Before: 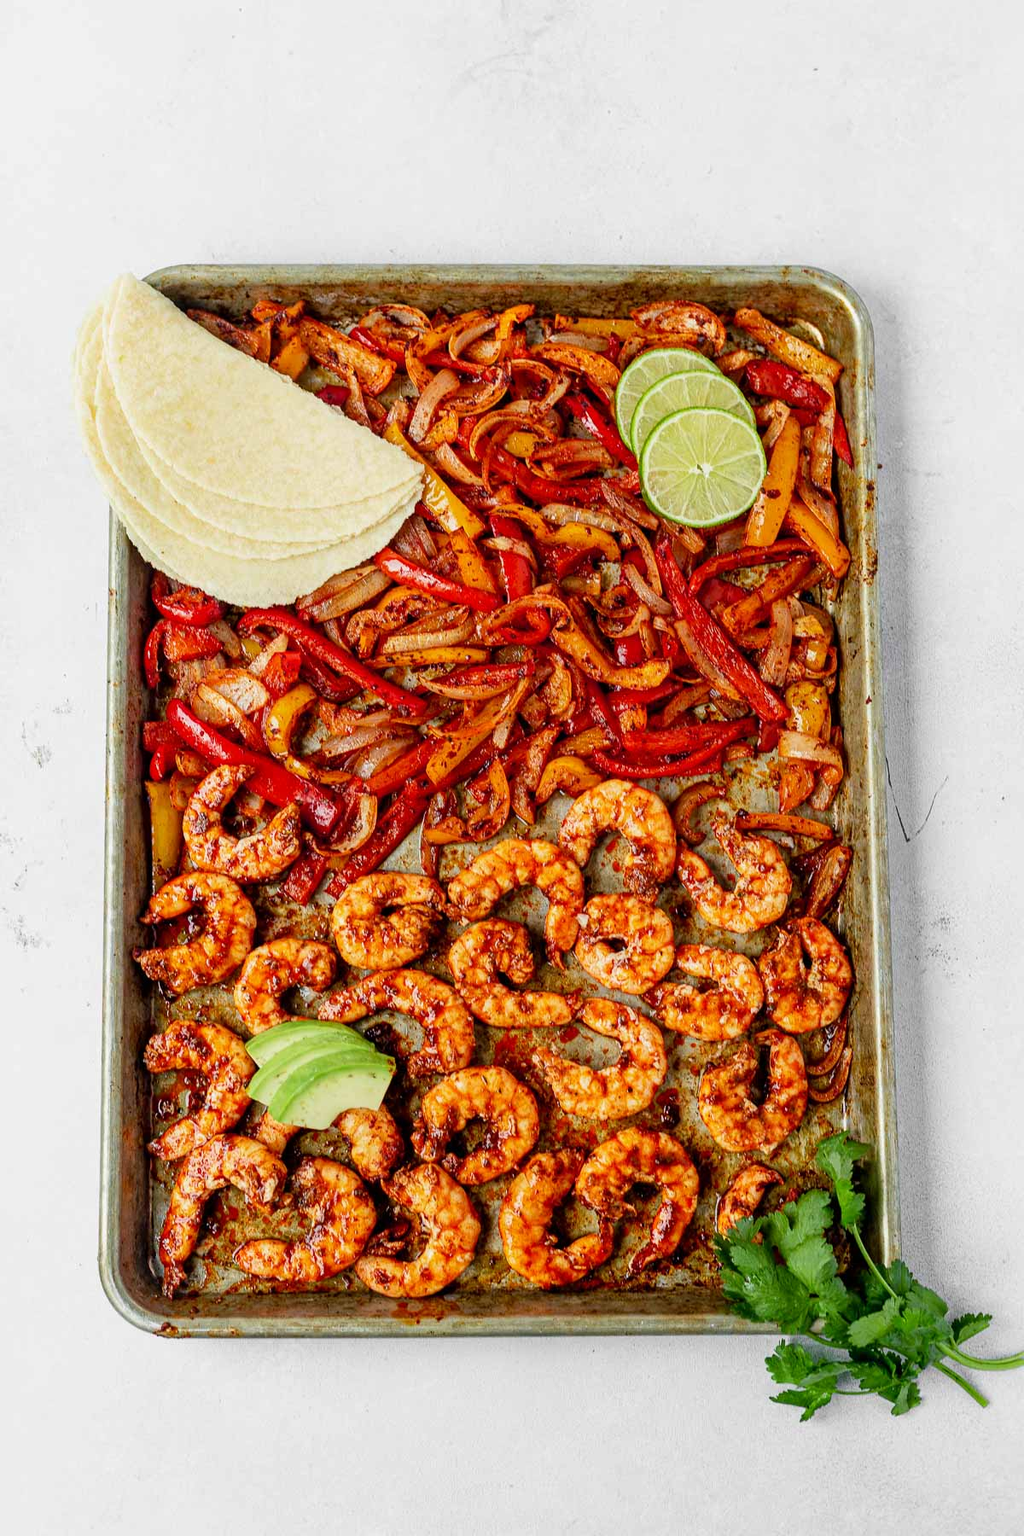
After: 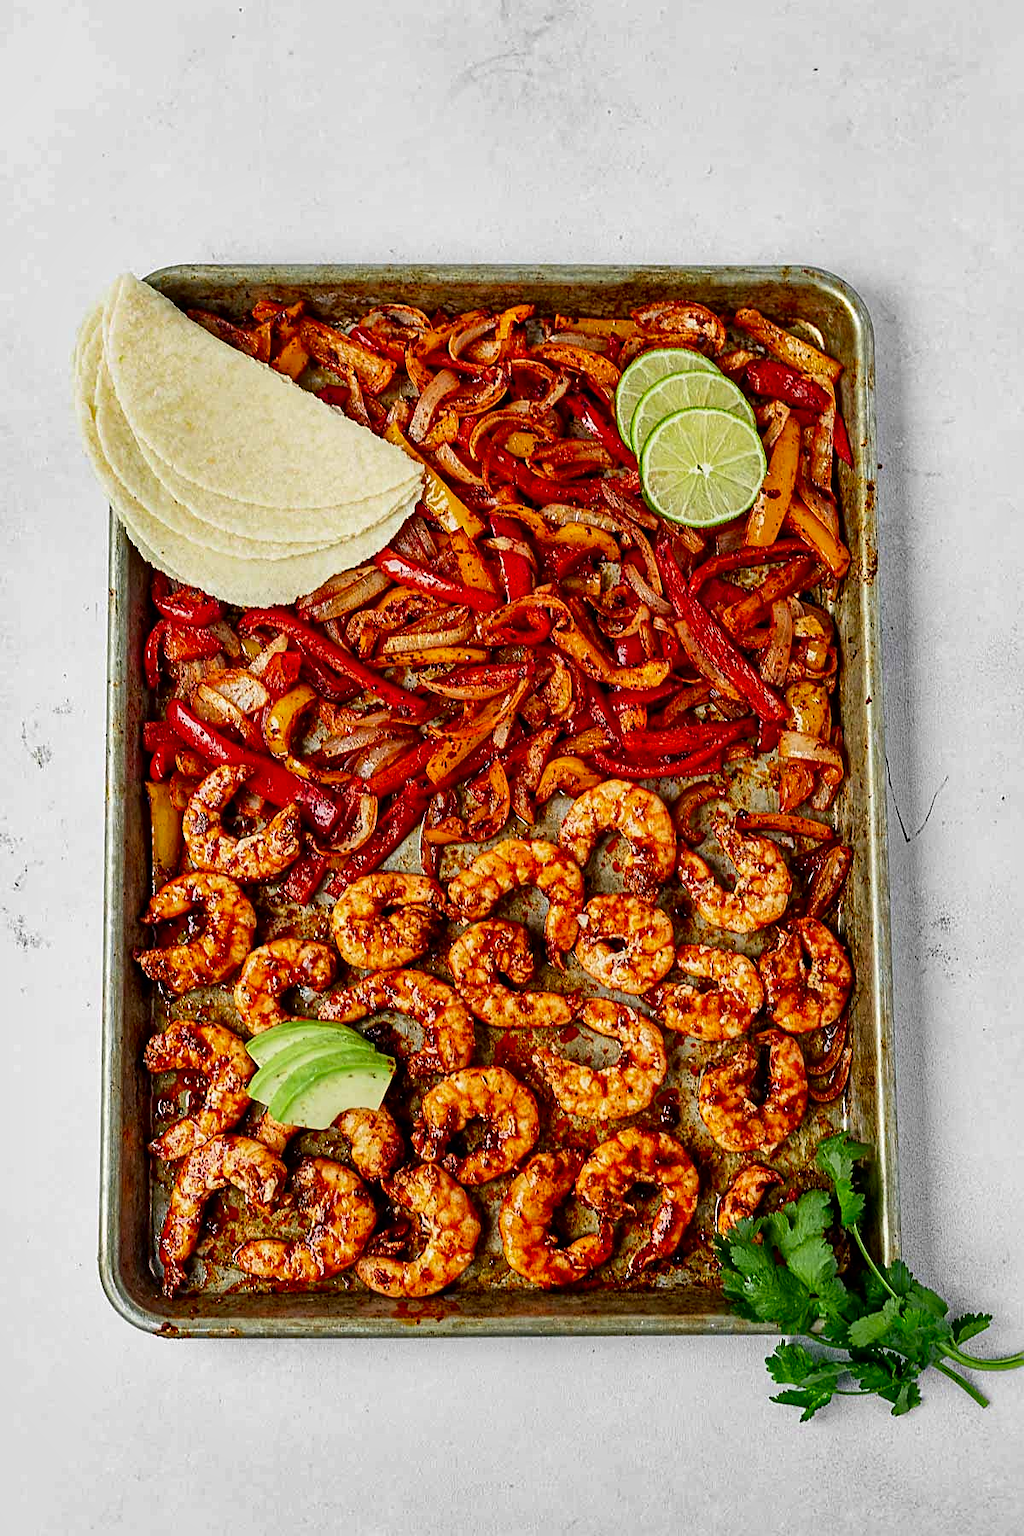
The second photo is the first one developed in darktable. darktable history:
shadows and highlights: shadows 53.07, soften with gaussian
sharpen: on, module defaults
contrast brightness saturation: contrast 0.068, brightness -0.133, saturation 0.052
